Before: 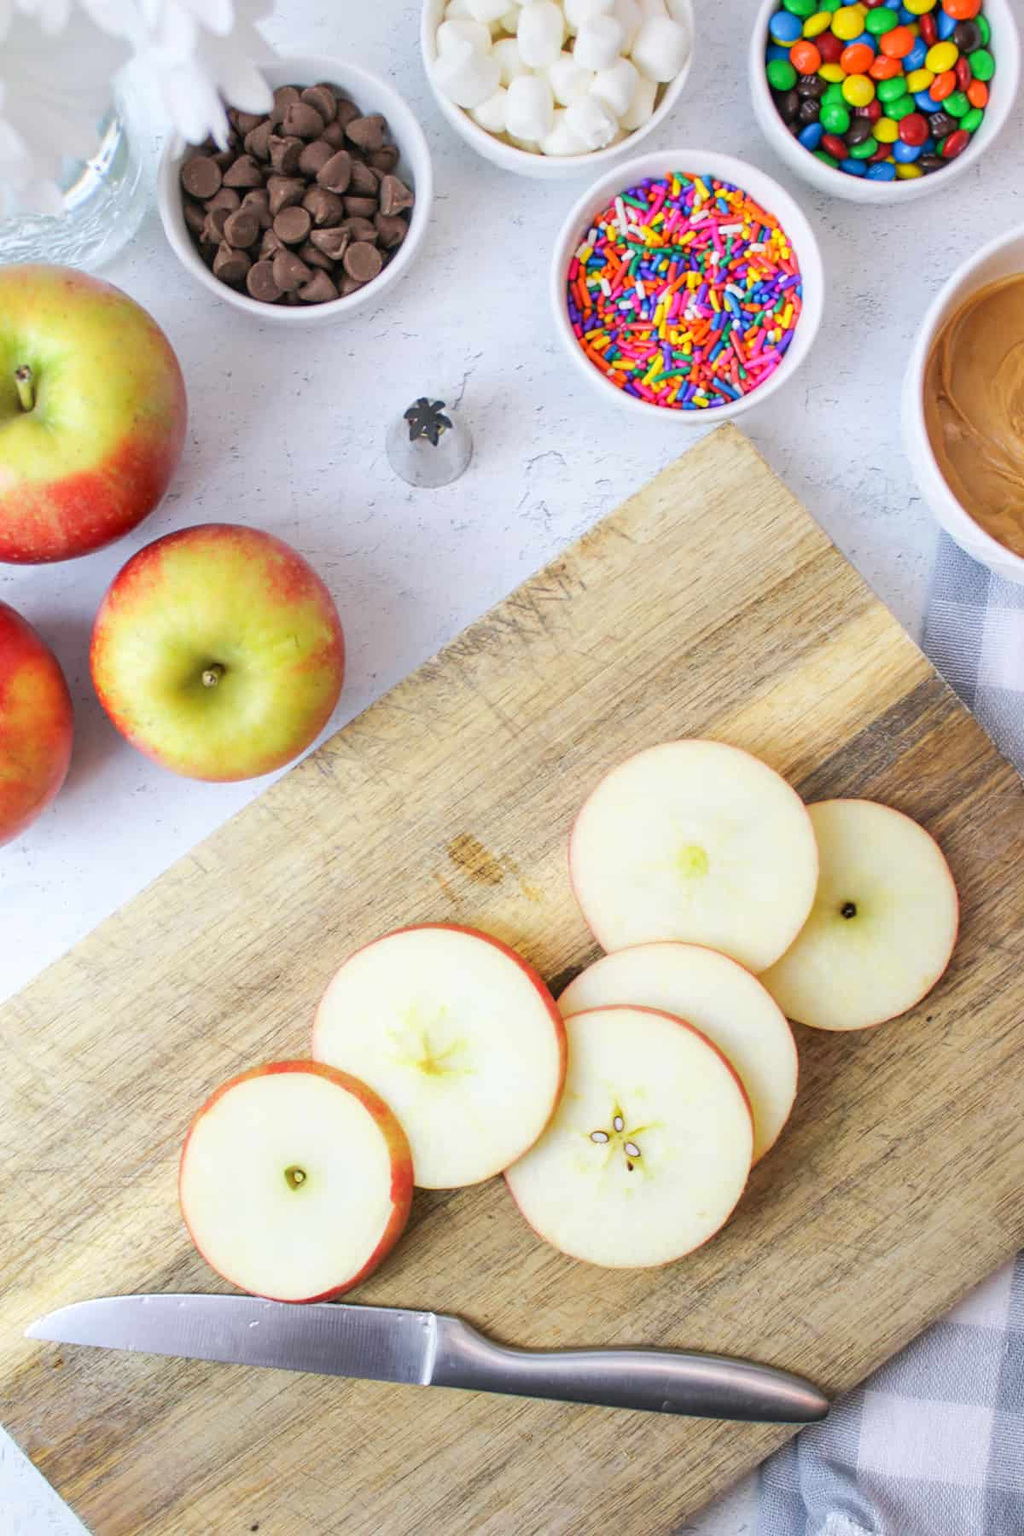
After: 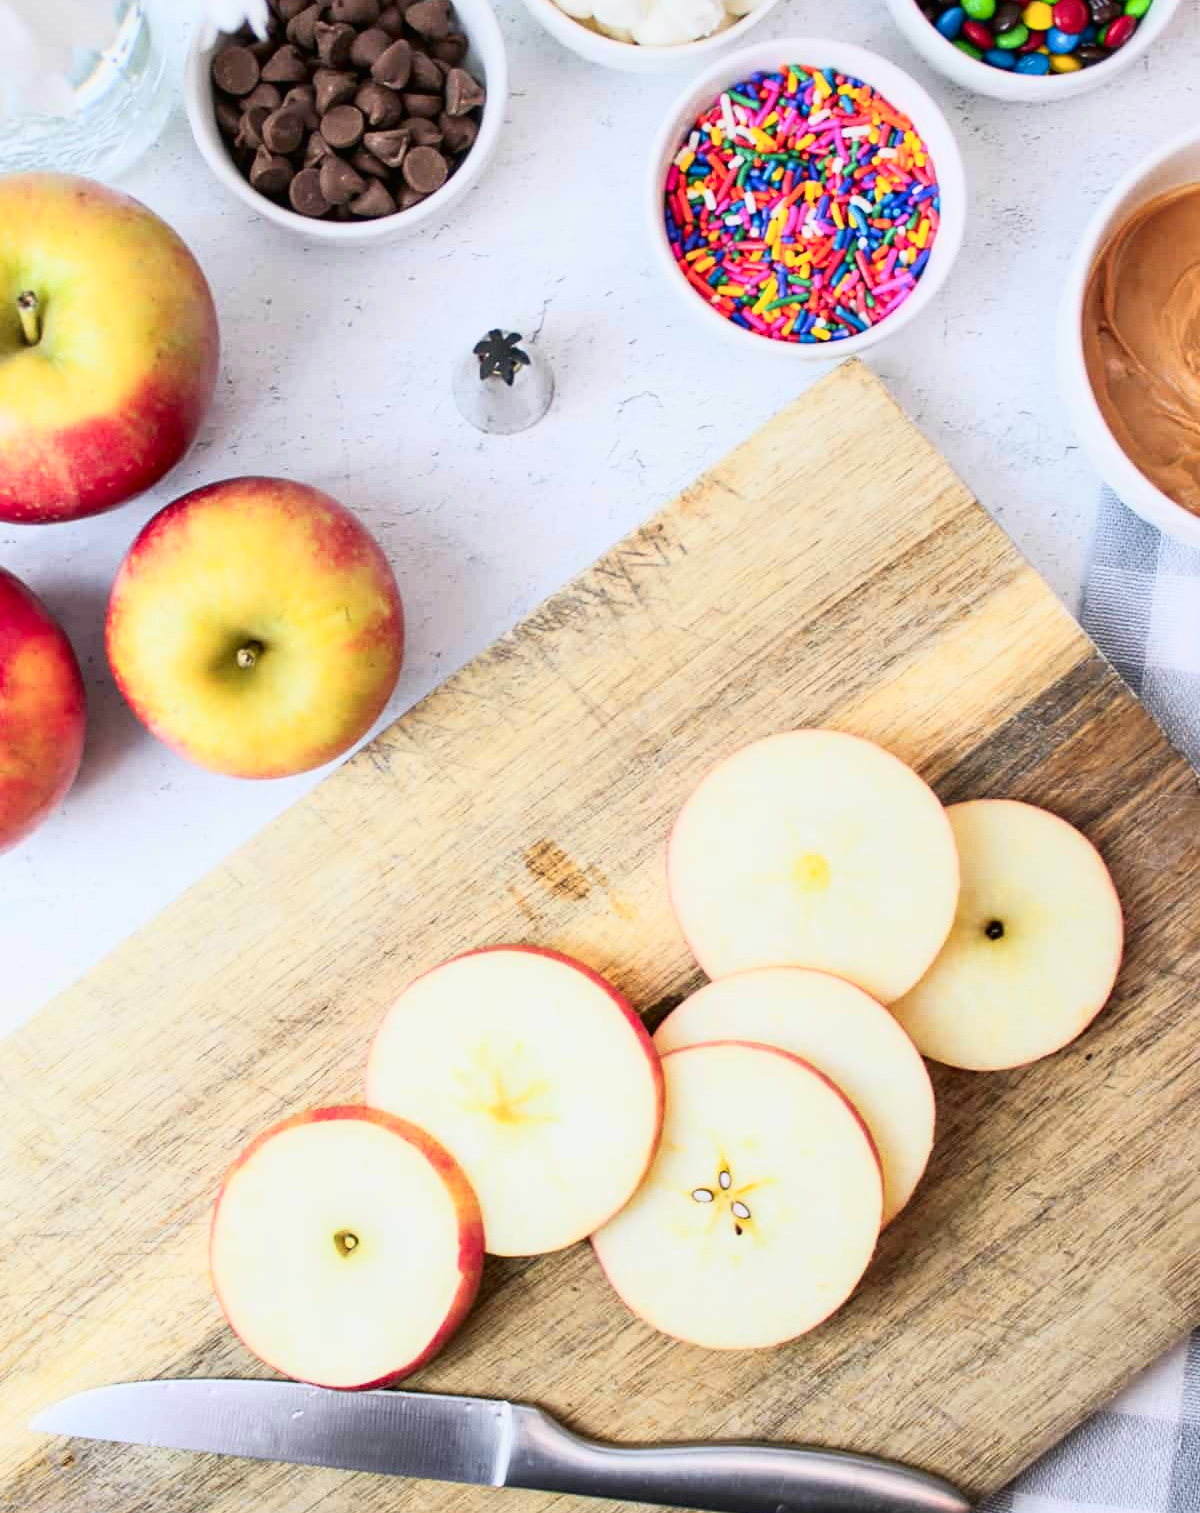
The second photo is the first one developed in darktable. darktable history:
color zones: curves: ch1 [(0.235, 0.558) (0.75, 0.5)]; ch2 [(0.25, 0.462) (0.749, 0.457)]
crop: top 7.619%, bottom 8.311%
tone curve: curves: ch0 [(0.016, 0.011) (0.084, 0.026) (0.469, 0.508) (0.721, 0.862) (1, 1)], color space Lab, independent channels, preserve colors none
exposure: exposure -0.266 EV, compensate highlight preservation false
